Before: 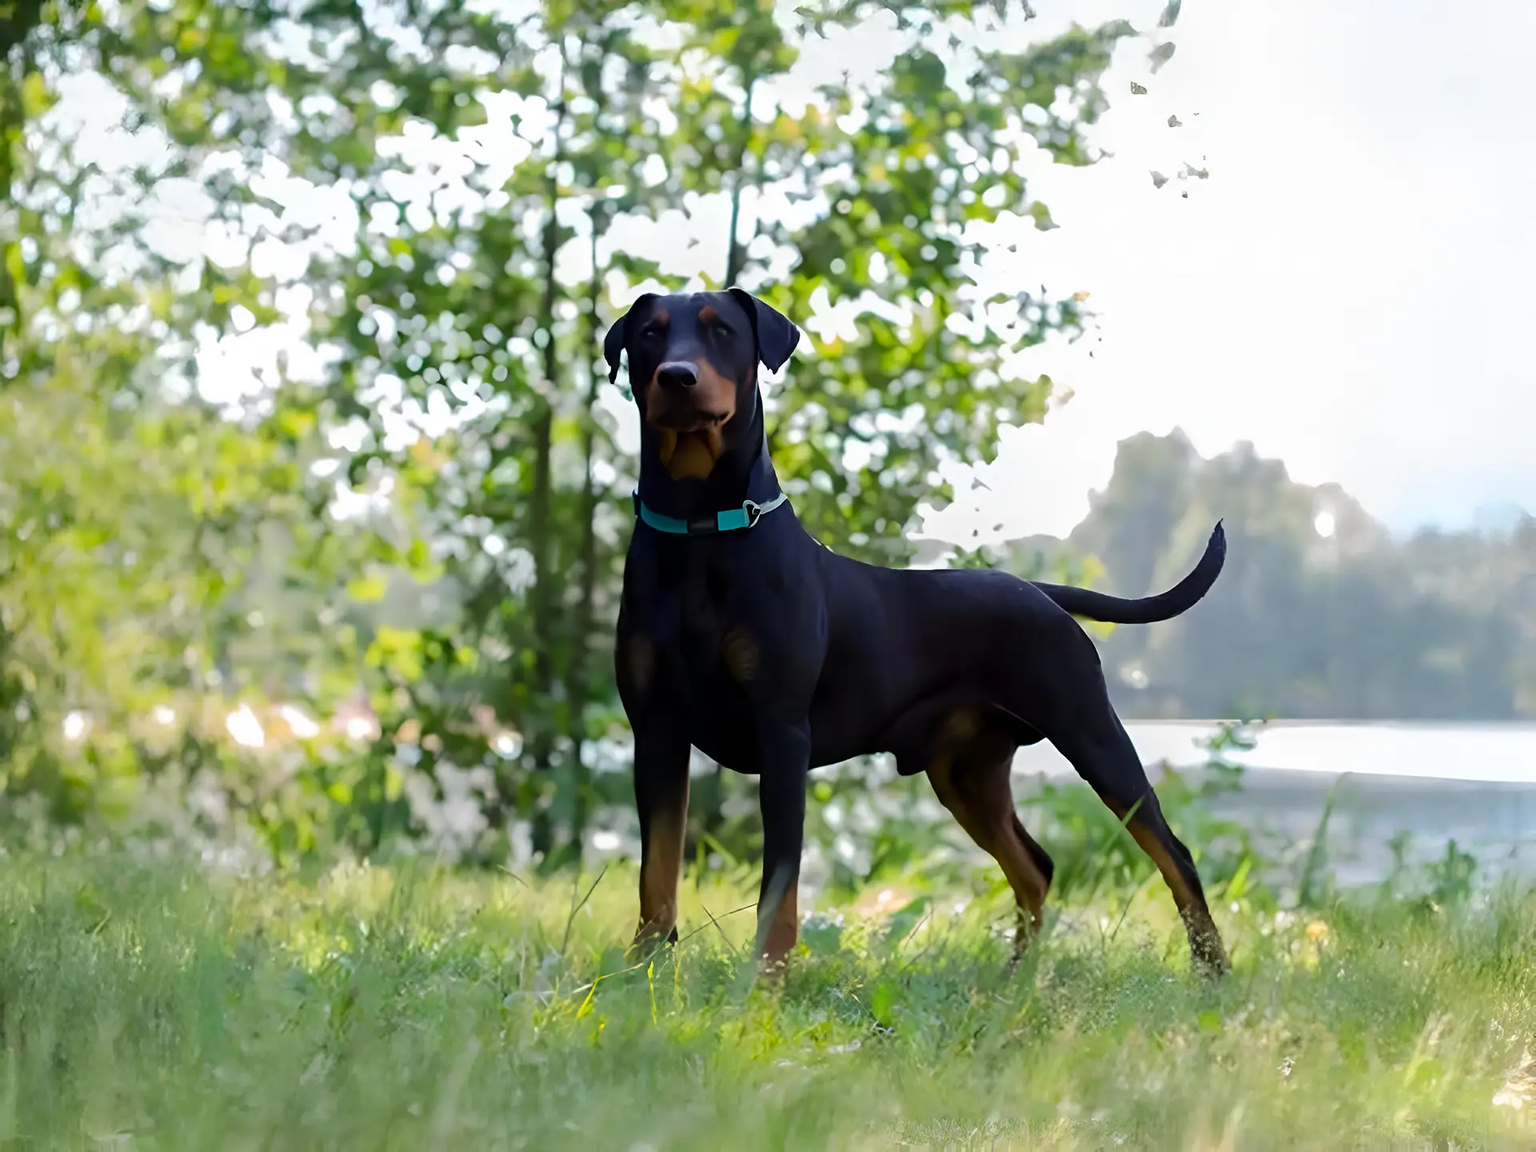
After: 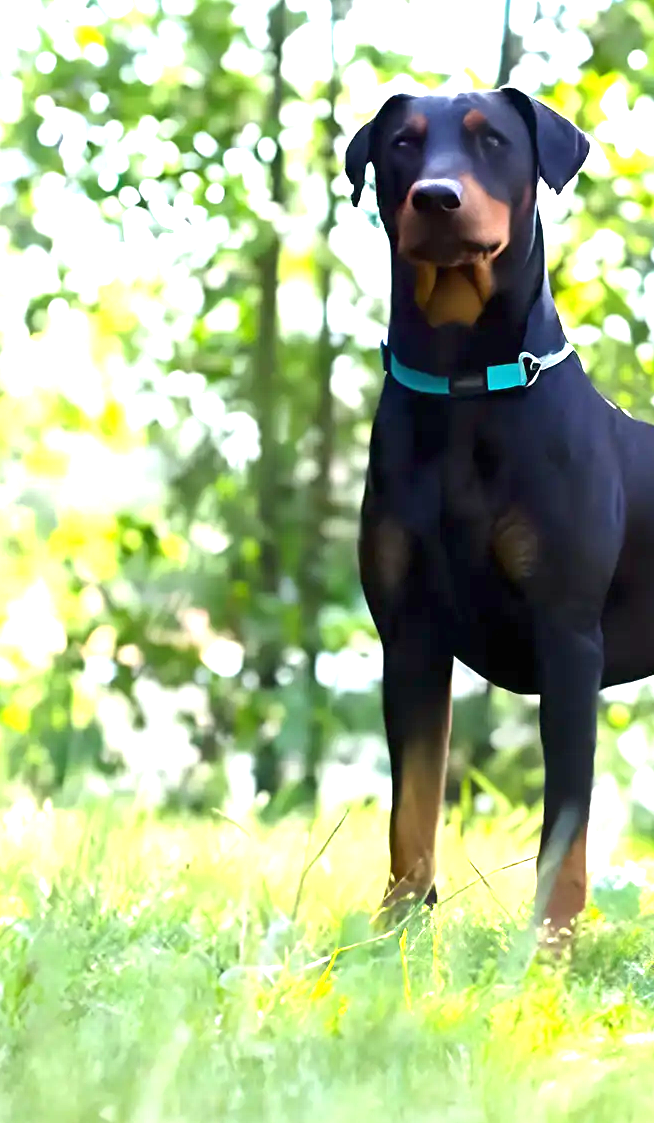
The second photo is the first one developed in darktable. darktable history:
exposure: black level correction 0, exposure 1.668 EV, compensate highlight preservation false
crop and rotate: left 21.378%, top 18.991%, right 44.52%, bottom 2.984%
